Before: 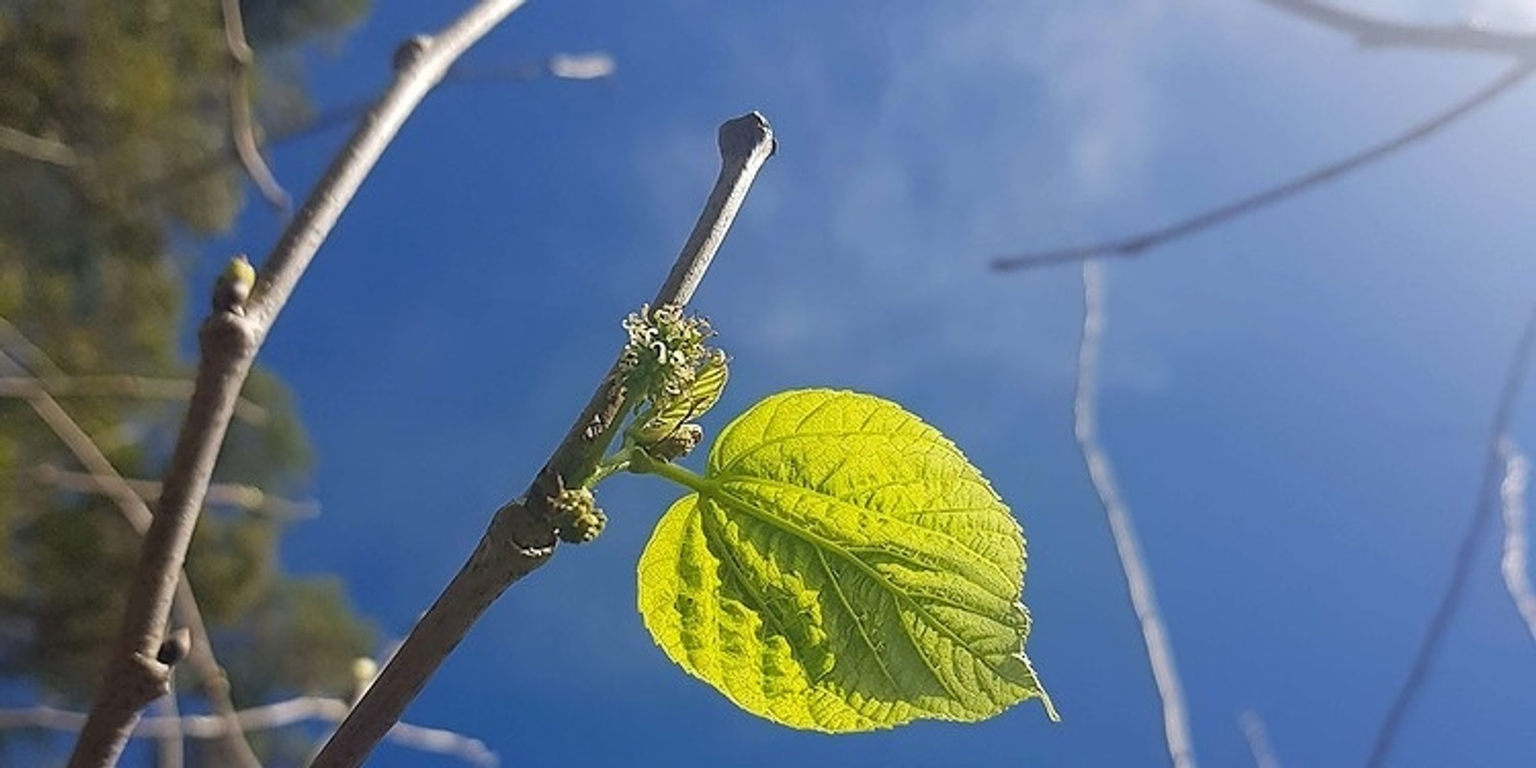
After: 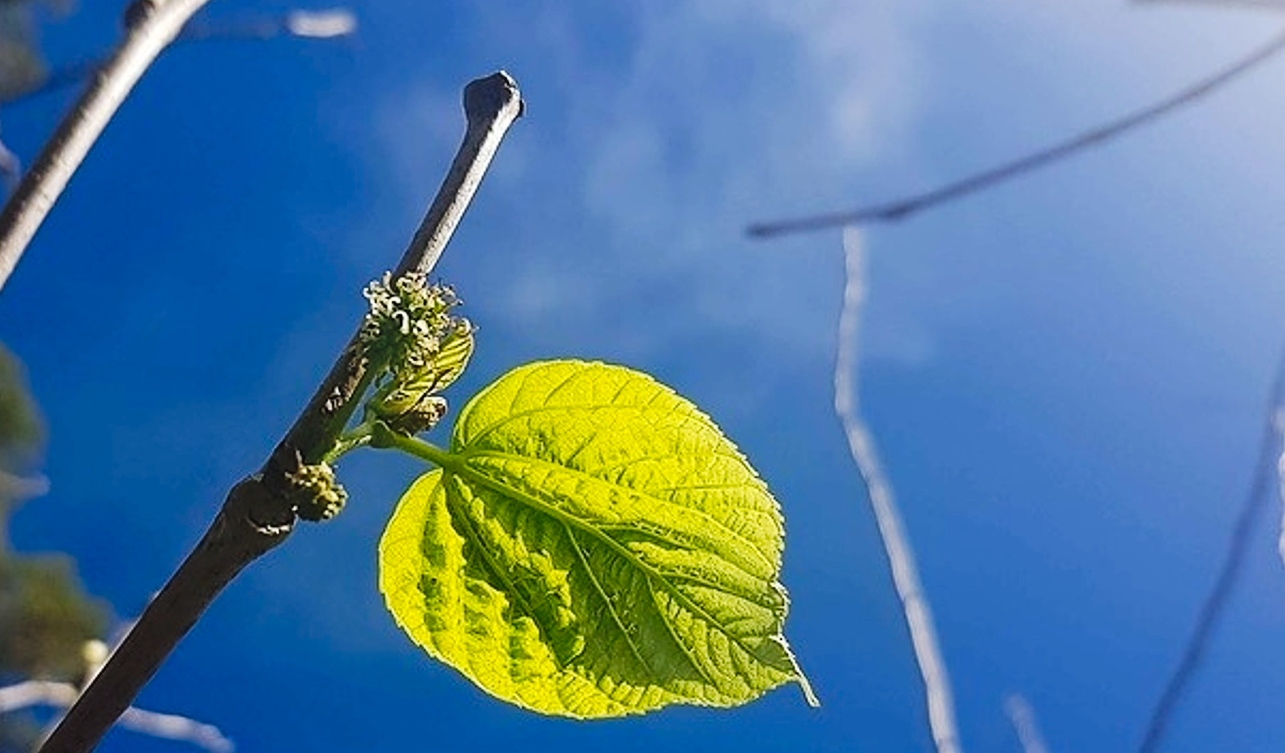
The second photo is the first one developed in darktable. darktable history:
tone curve: curves: ch0 [(0, 0) (0.003, 0.02) (0.011, 0.021) (0.025, 0.022) (0.044, 0.023) (0.069, 0.026) (0.1, 0.04) (0.136, 0.06) (0.177, 0.092) (0.224, 0.127) (0.277, 0.176) (0.335, 0.258) (0.399, 0.349) (0.468, 0.444) (0.543, 0.546) (0.623, 0.649) (0.709, 0.754) (0.801, 0.842) (0.898, 0.922) (1, 1)], preserve colors none
crop and rotate: left 17.852%, top 5.775%, right 1.805%
